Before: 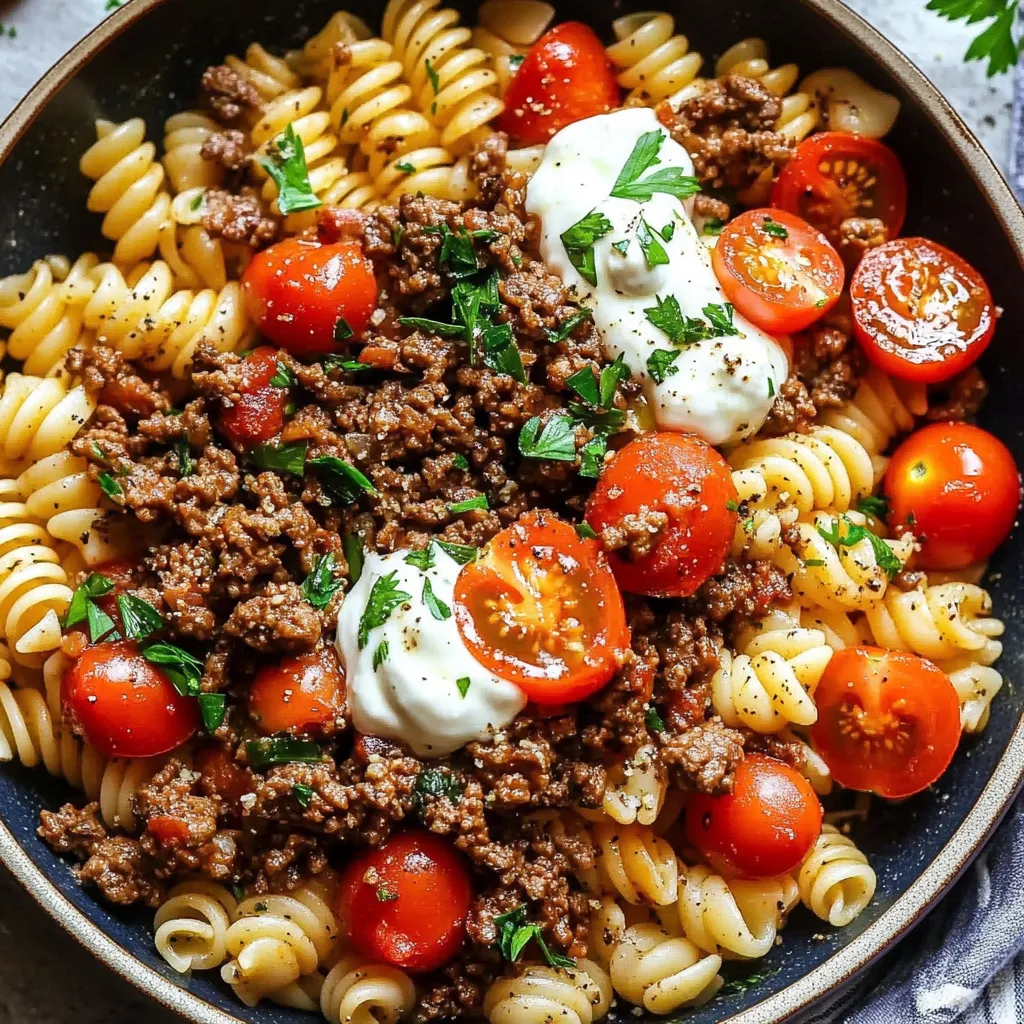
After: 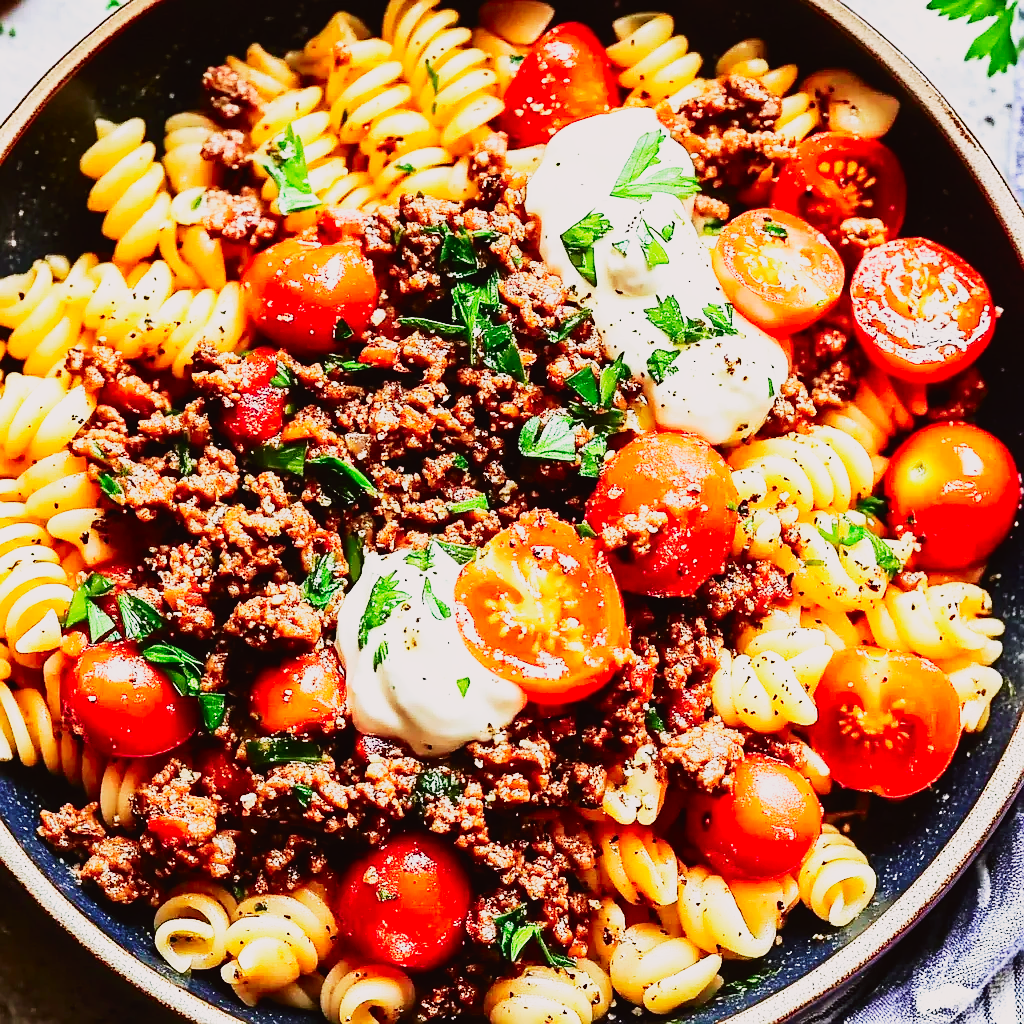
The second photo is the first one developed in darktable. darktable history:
base curve: curves: ch0 [(0, 0) (0.007, 0.004) (0.027, 0.03) (0.046, 0.07) (0.207, 0.54) (0.442, 0.872) (0.673, 0.972) (1, 1)], preserve colors none
sharpen: radius 0.99, threshold 1.074
tone curve: curves: ch0 [(0, 0.019) (0.204, 0.162) (0.491, 0.519) (0.748, 0.765) (1, 0.919)]; ch1 [(0, 0) (0.179, 0.173) (0.322, 0.32) (0.442, 0.447) (0.496, 0.504) (0.566, 0.585) (0.761, 0.803) (1, 1)]; ch2 [(0, 0) (0.434, 0.447) (0.483, 0.487) (0.555, 0.563) (0.697, 0.68) (1, 1)], color space Lab, independent channels, preserve colors none
